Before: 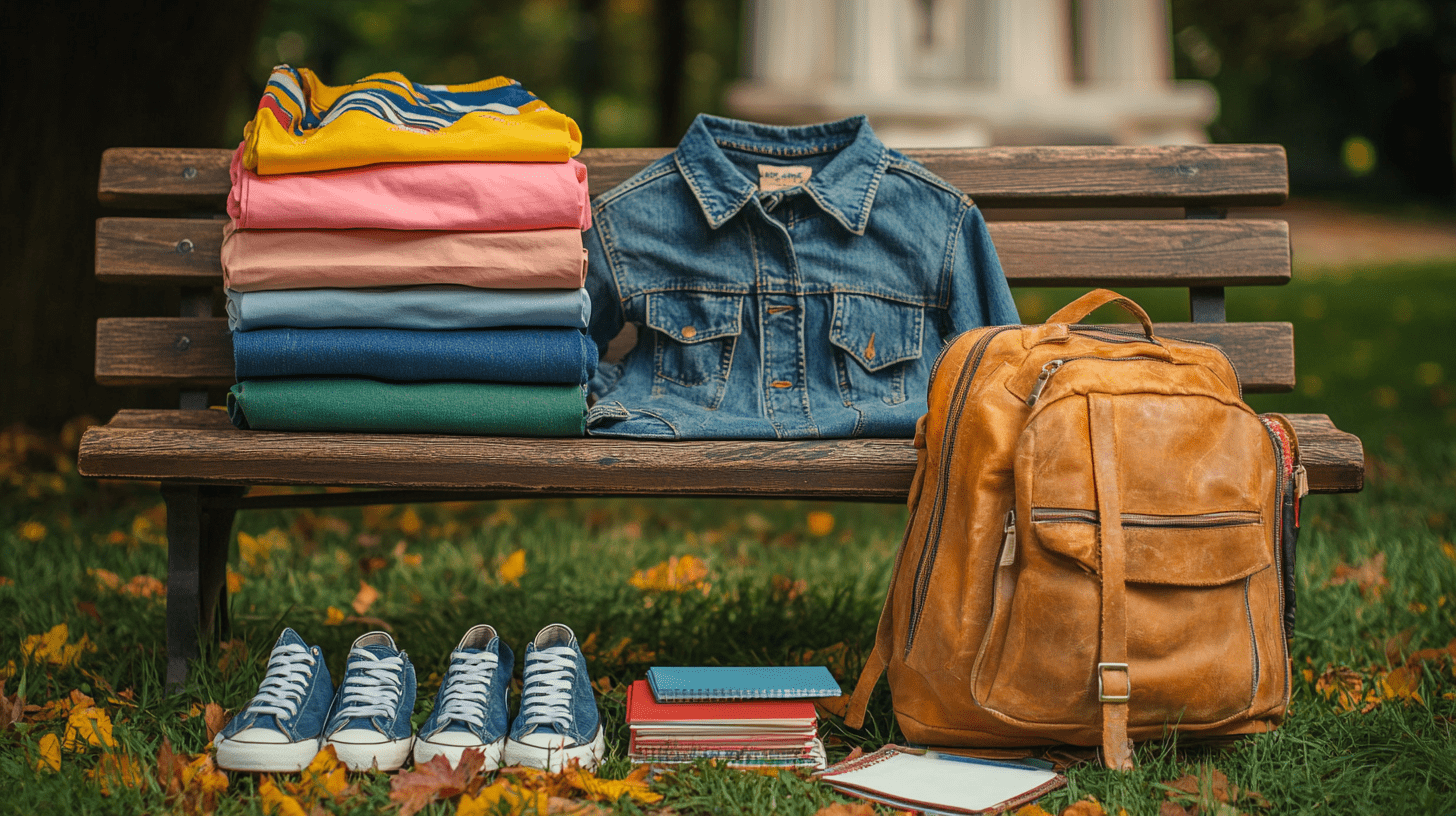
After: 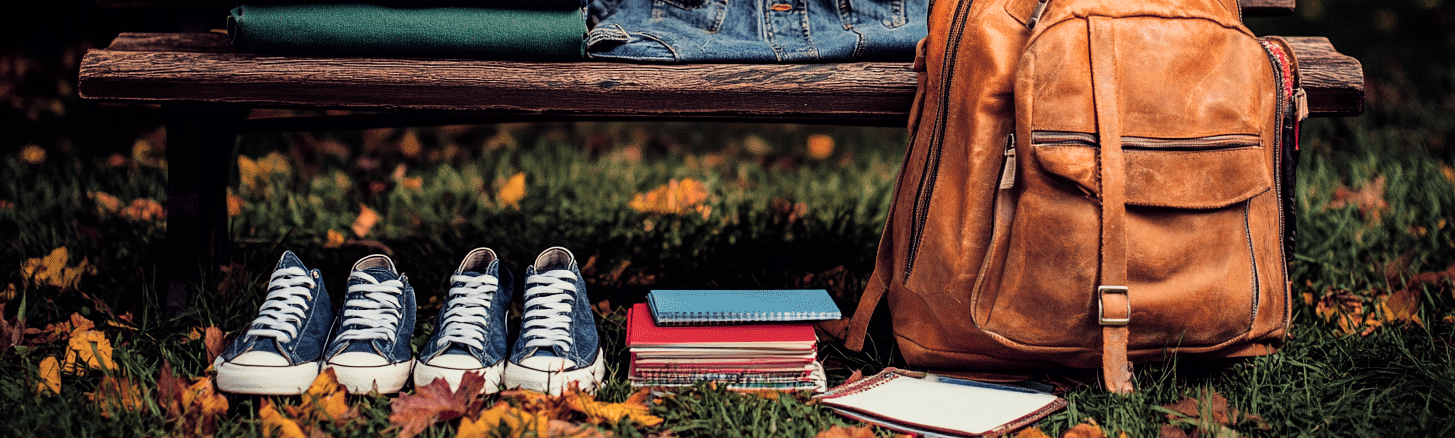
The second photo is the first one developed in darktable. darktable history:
crop and rotate: top 46.237%
filmic rgb: black relative exposure -5 EV, white relative exposure 3.5 EV, hardness 3.19, contrast 1.5, highlights saturation mix -50%
color balance: lift [1.001, 0.997, 0.99, 1.01], gamma [1.007, 1, 0.975, 1.025], gain [1, 1.065, 1.052, 0.935], contrast 13.25%
